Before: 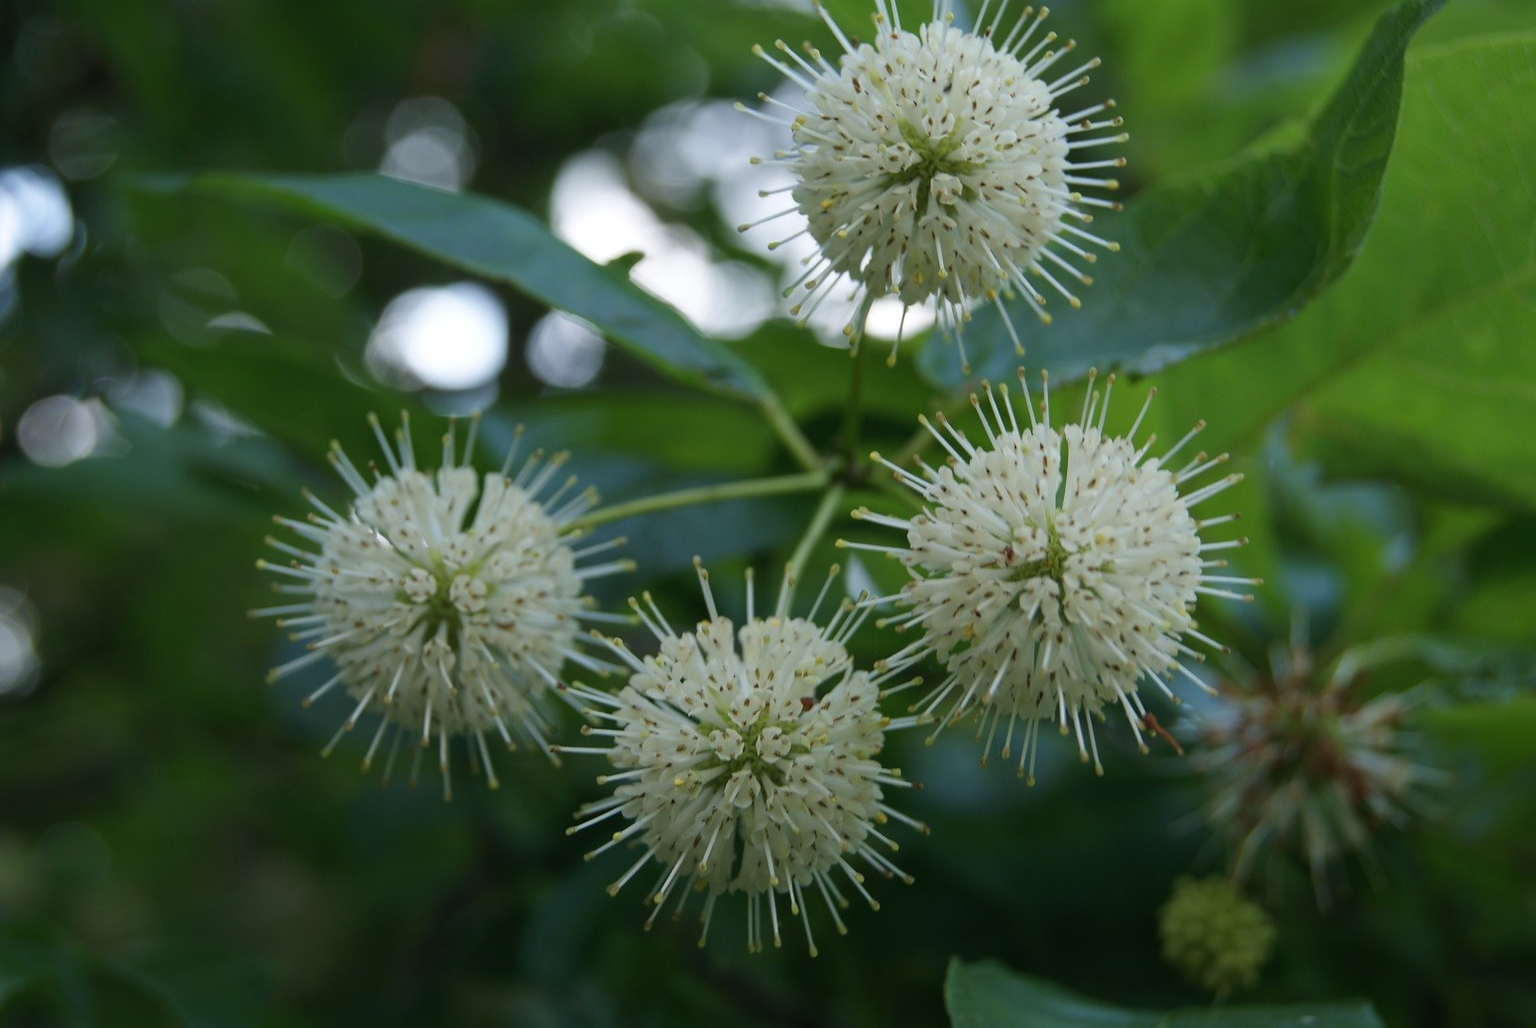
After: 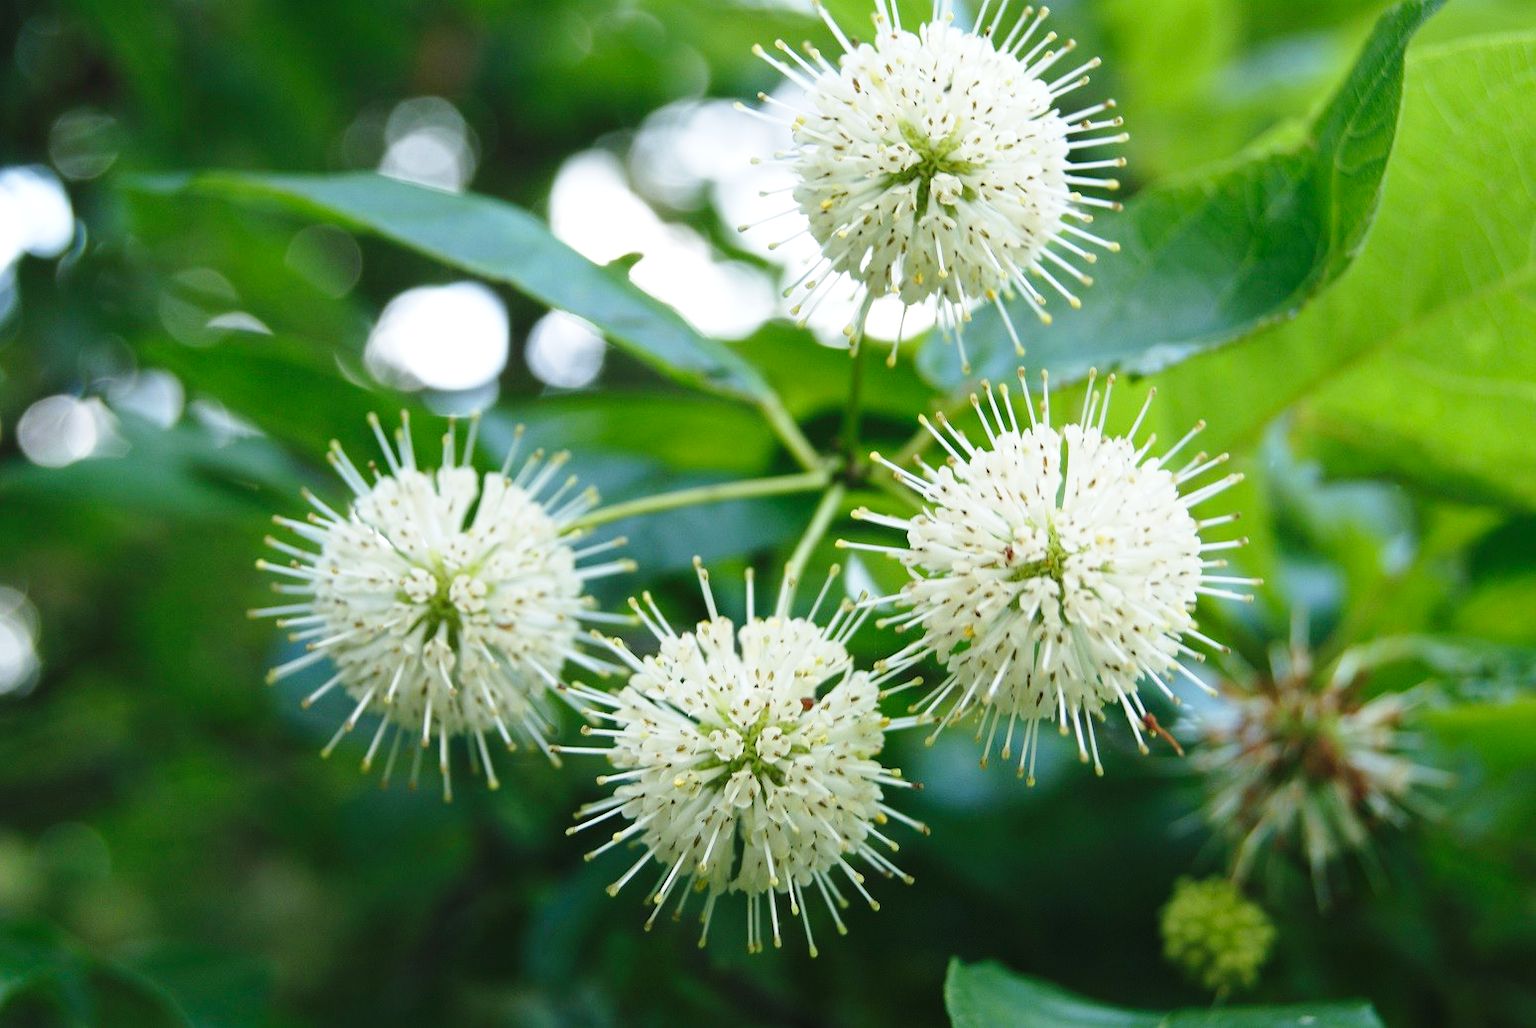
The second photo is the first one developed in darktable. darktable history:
base curve: curves: ch0 [(0, 0) (0.028, 0.03) (0.121, 0.232) (0.46, 0.748) (0.859, 0.968) (1, 1)], preserve colors none
exposure: black level correction 0, exposure 0.7 EV, compensate exposure bias true, compensate highlight preservation false
